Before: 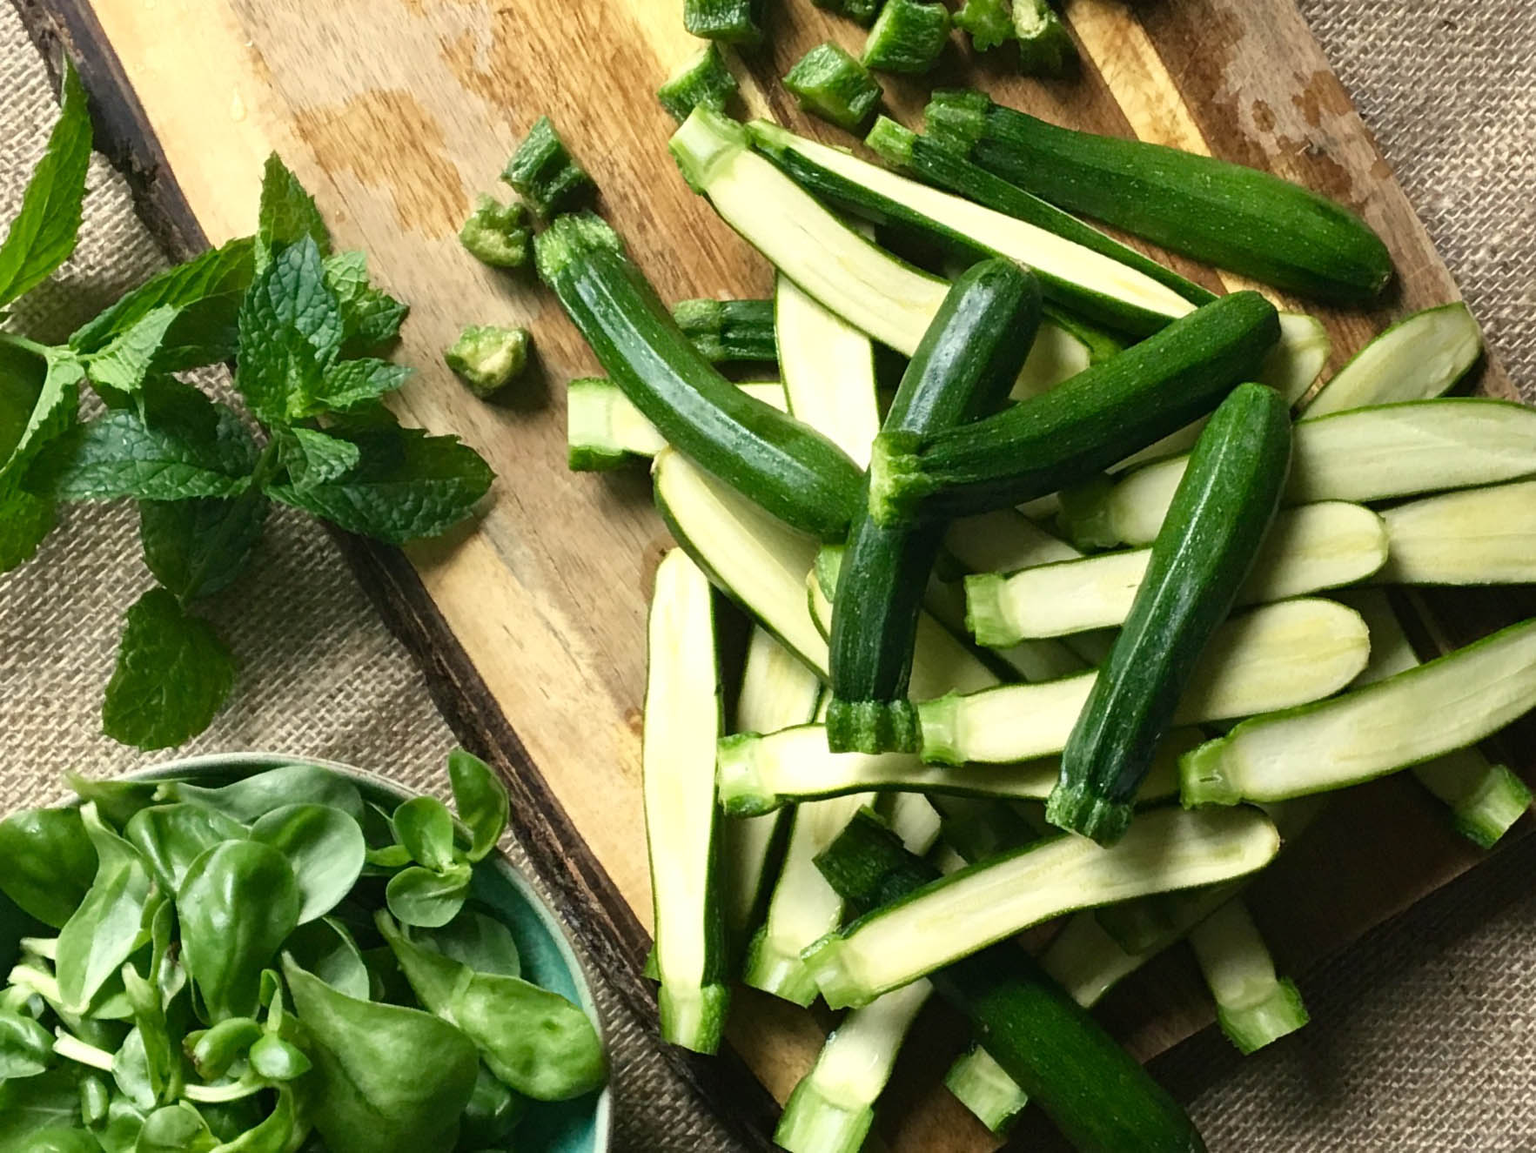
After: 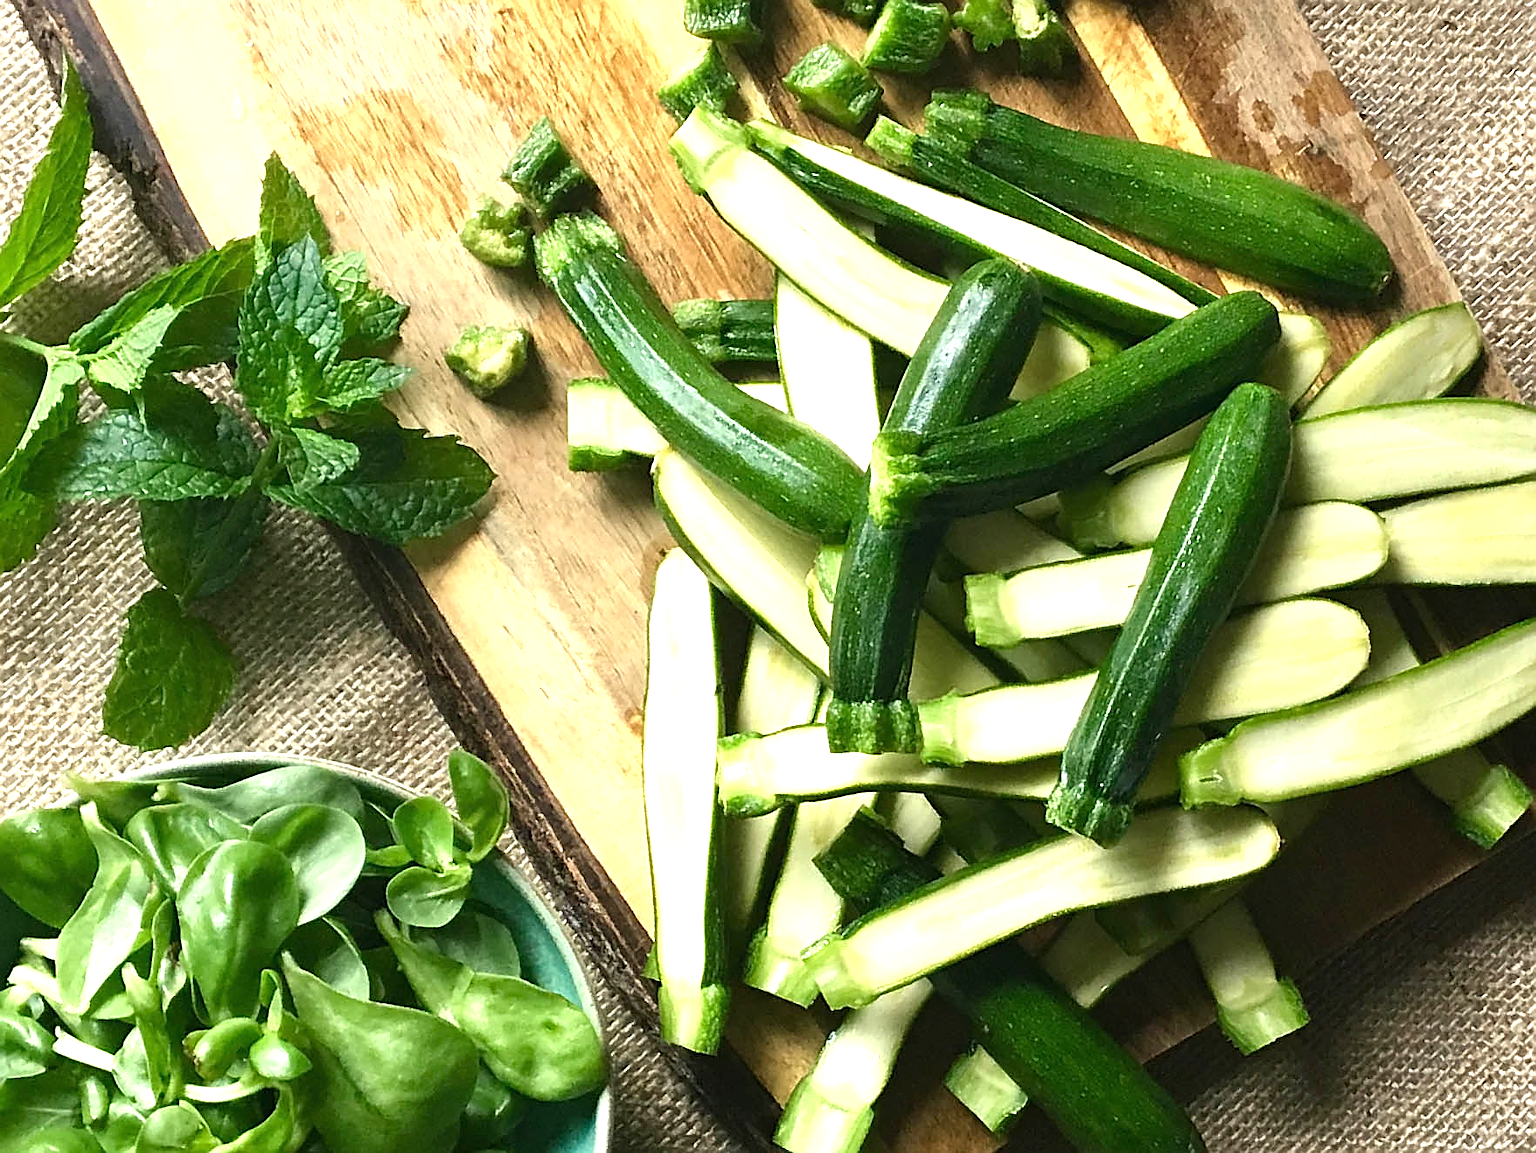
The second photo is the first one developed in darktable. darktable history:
exposure: black level correction 0, exposure 0.702 EV, compensate exposure bias true, compensate highlight preservation false
sharpen: radius 1.372, amount 1.262, threshold 0.771
